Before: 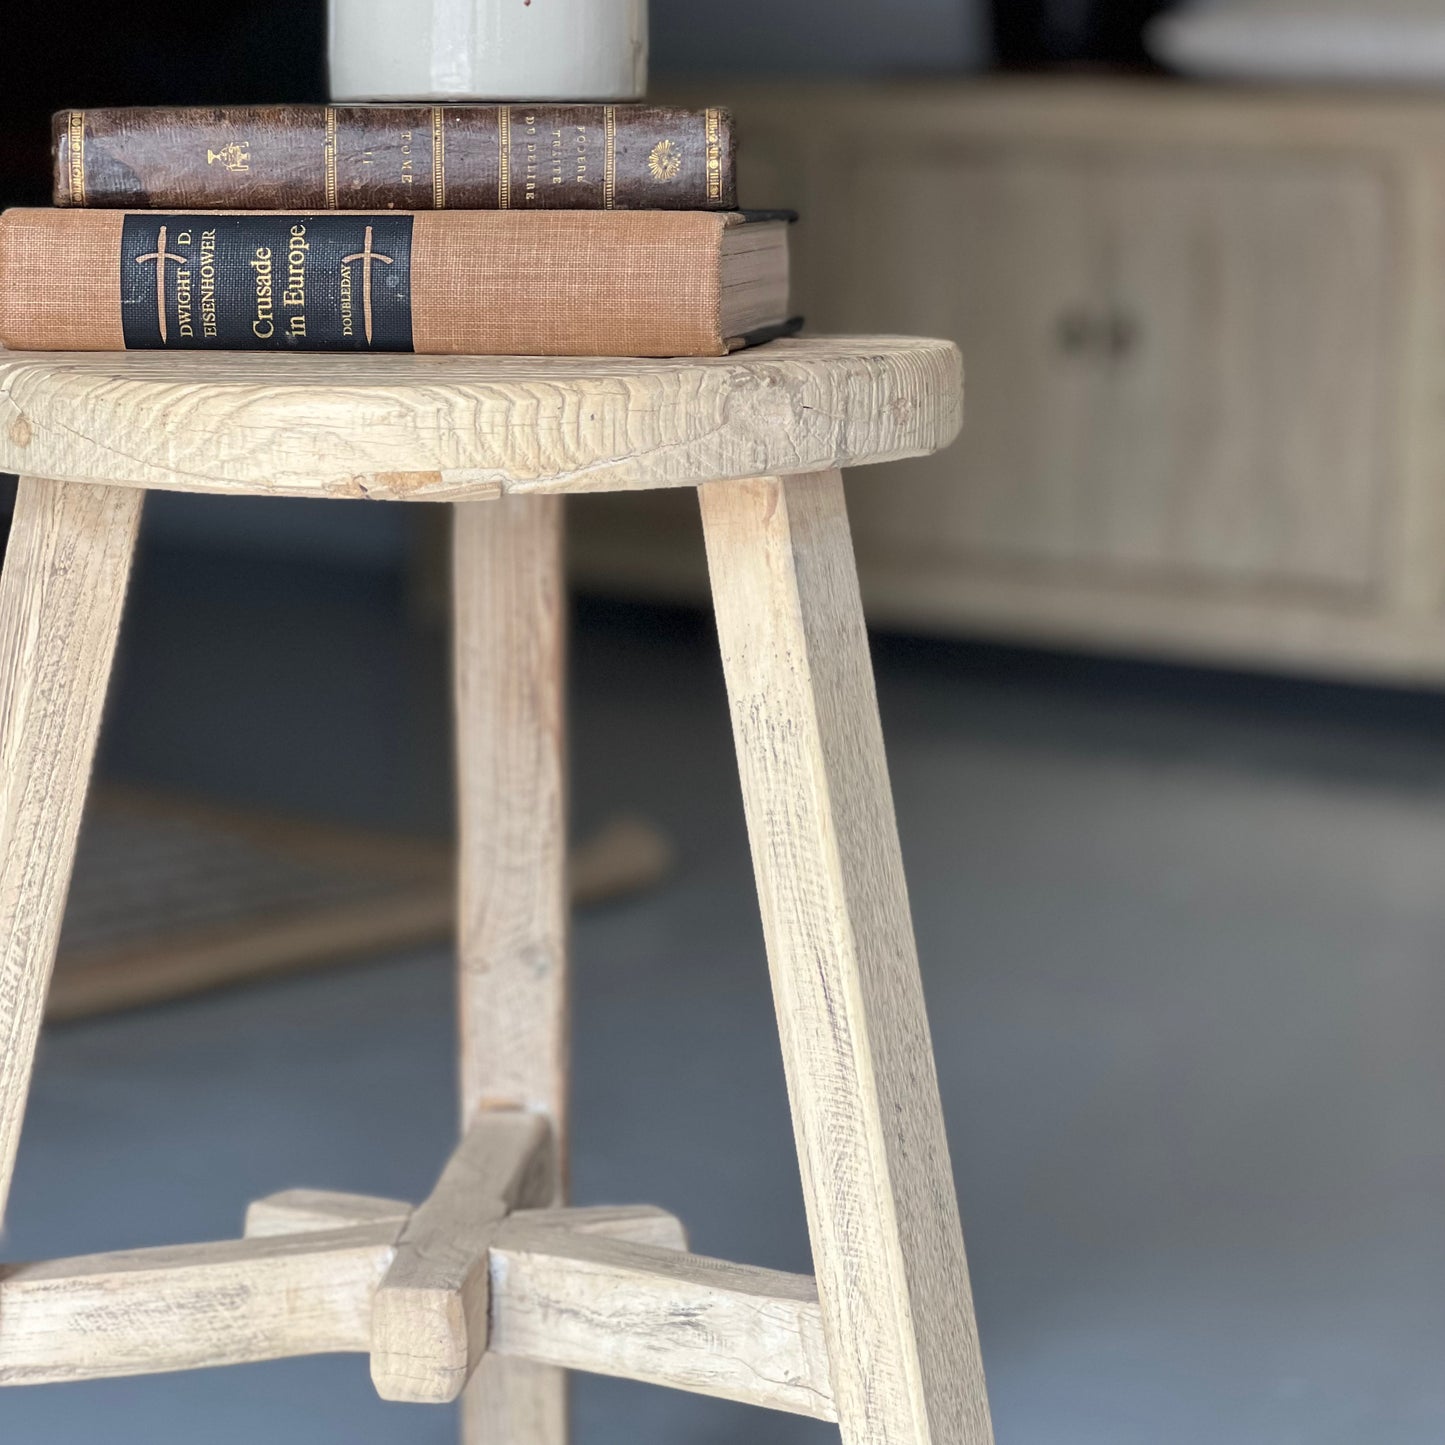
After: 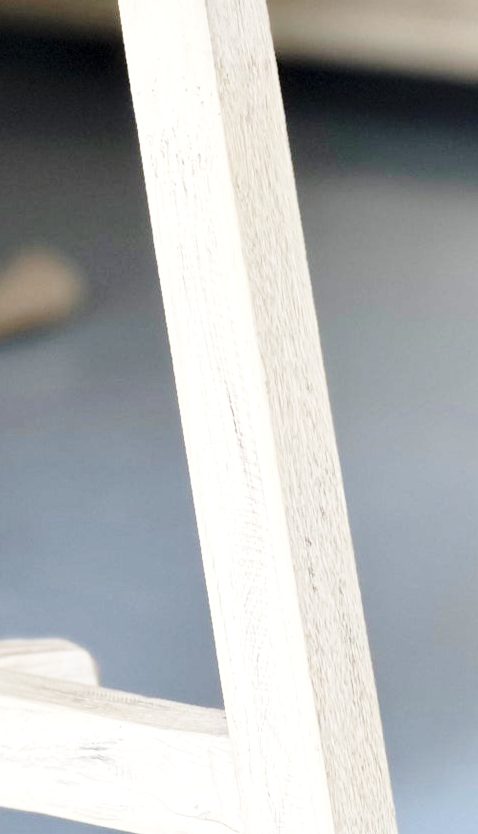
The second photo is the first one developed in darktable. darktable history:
crop: left 40.878%, top 39.176%, right 25.993%, bottom 3.081%
base curve: curves: ch0 [(0, 0) (0.028, 0.03) (0.105, 0.232) (0.387, 0.748) (0.754, 0.968) (1, 1)], fusion 1, exposure shift 0.576, preserve colors none
